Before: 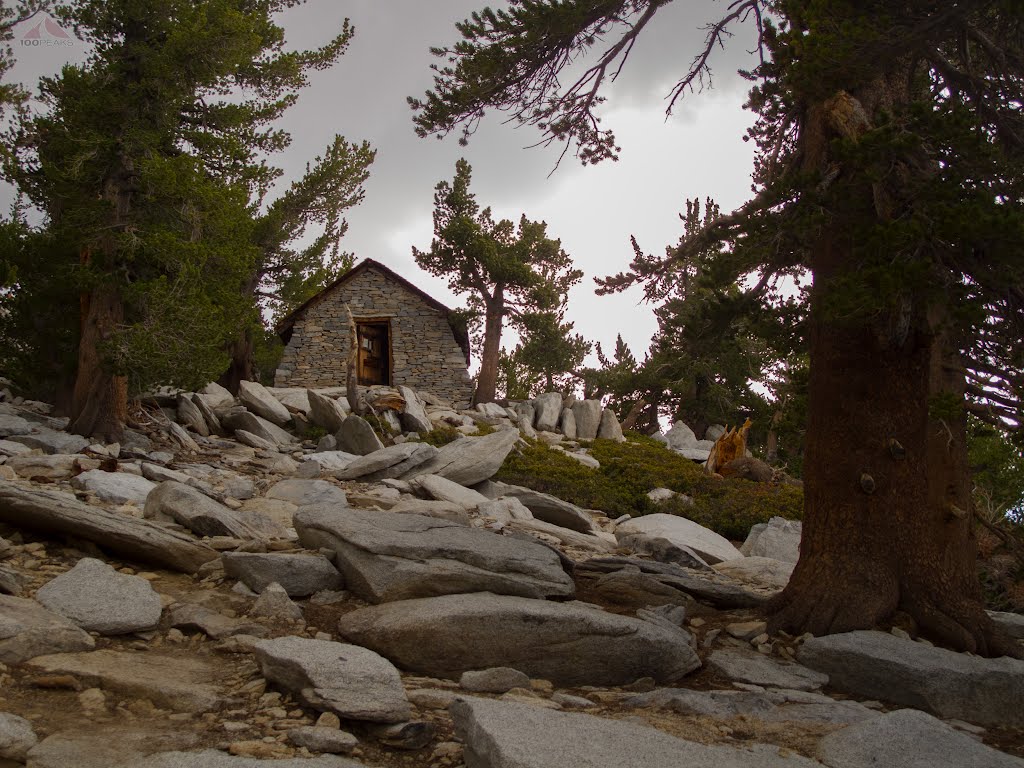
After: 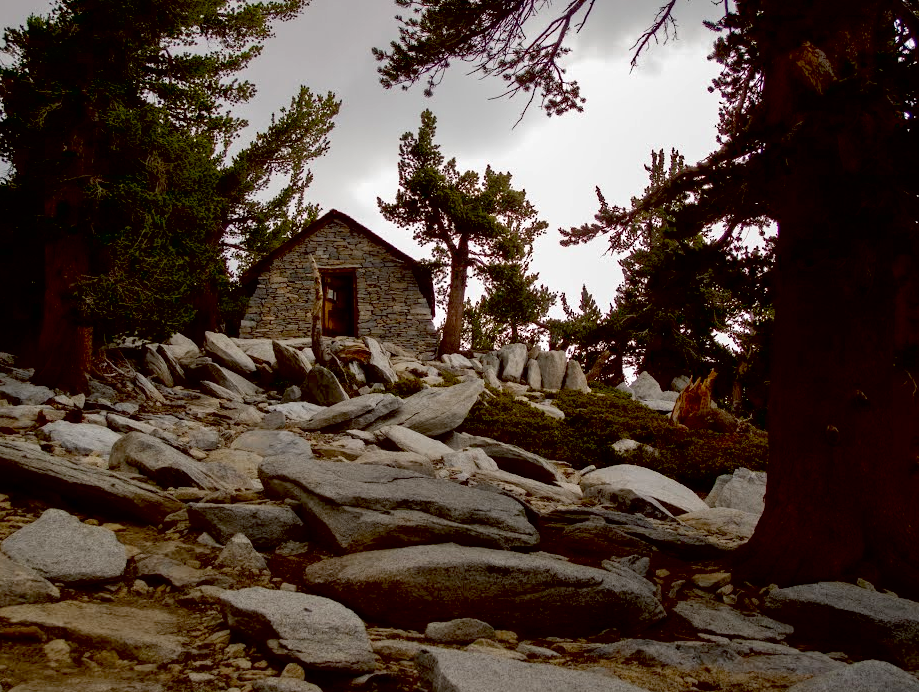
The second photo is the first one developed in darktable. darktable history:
exposure: black level correction 0.026, exposure 0.185 EV, compensate highlight preservation false
local contrast: mode bilateral grid, contrast 20, coarseness 49, detail 119%, midtone range 0.2
crop: left 3.433%, top 6.494%, right 6.746%, bottom 3.278%
